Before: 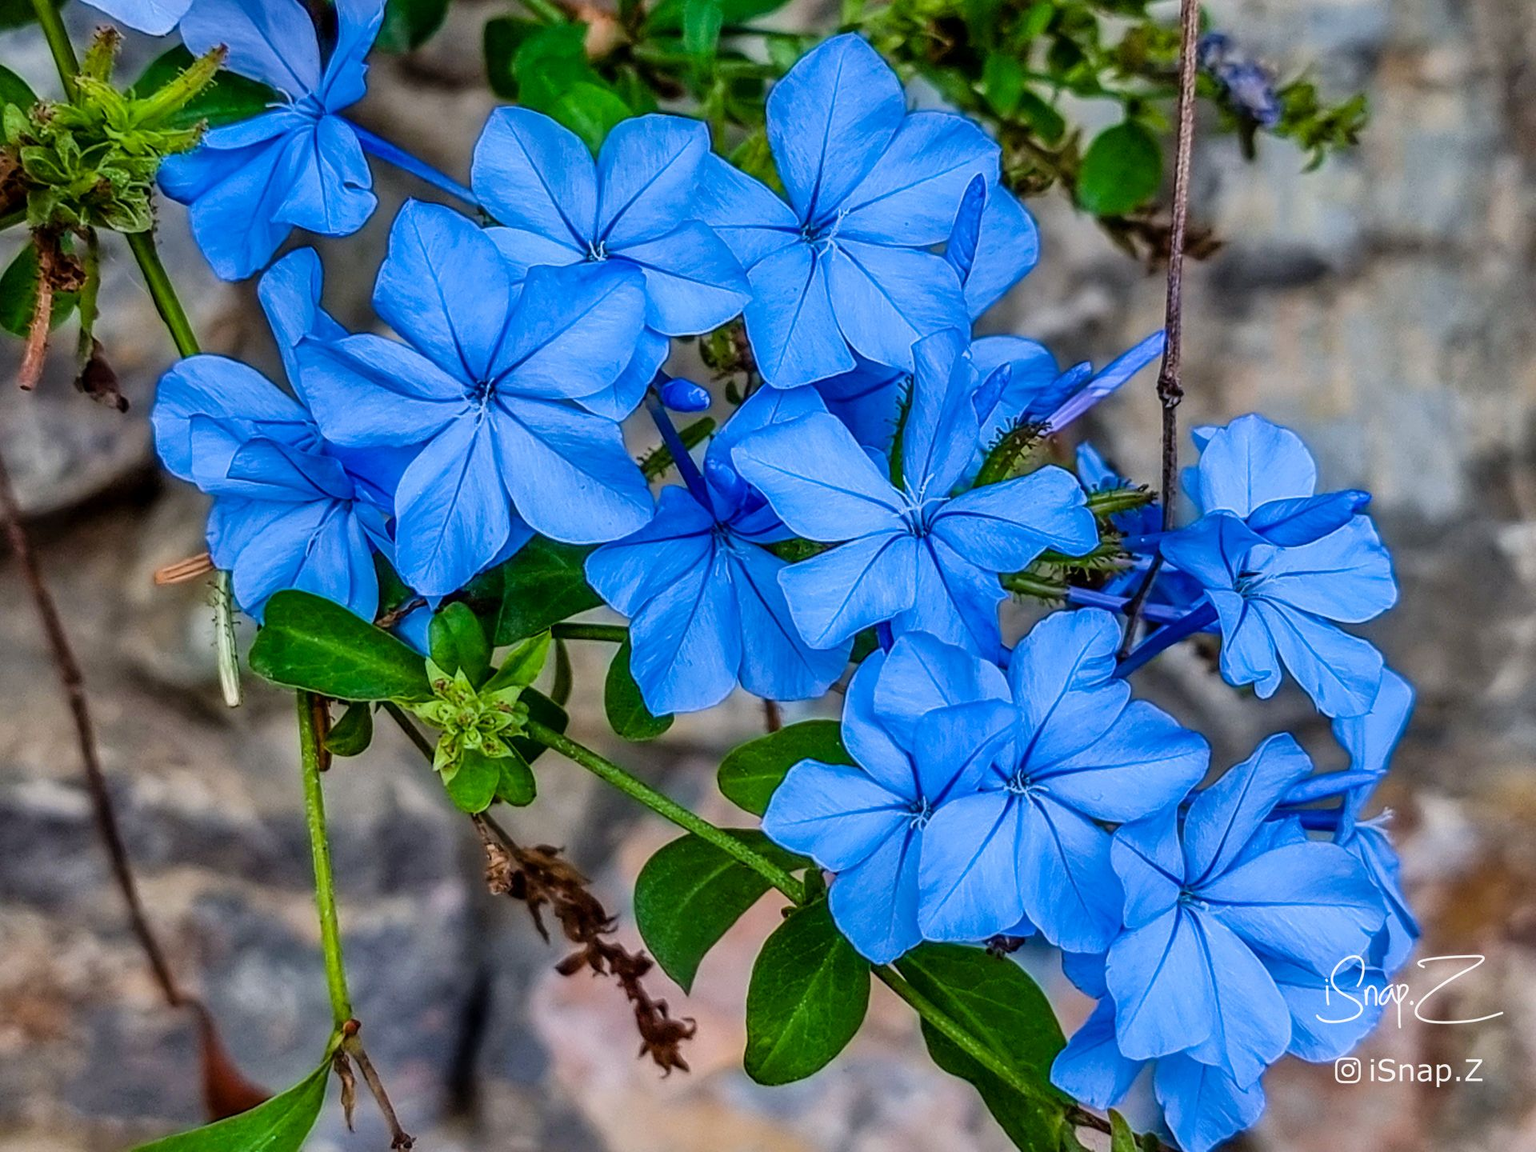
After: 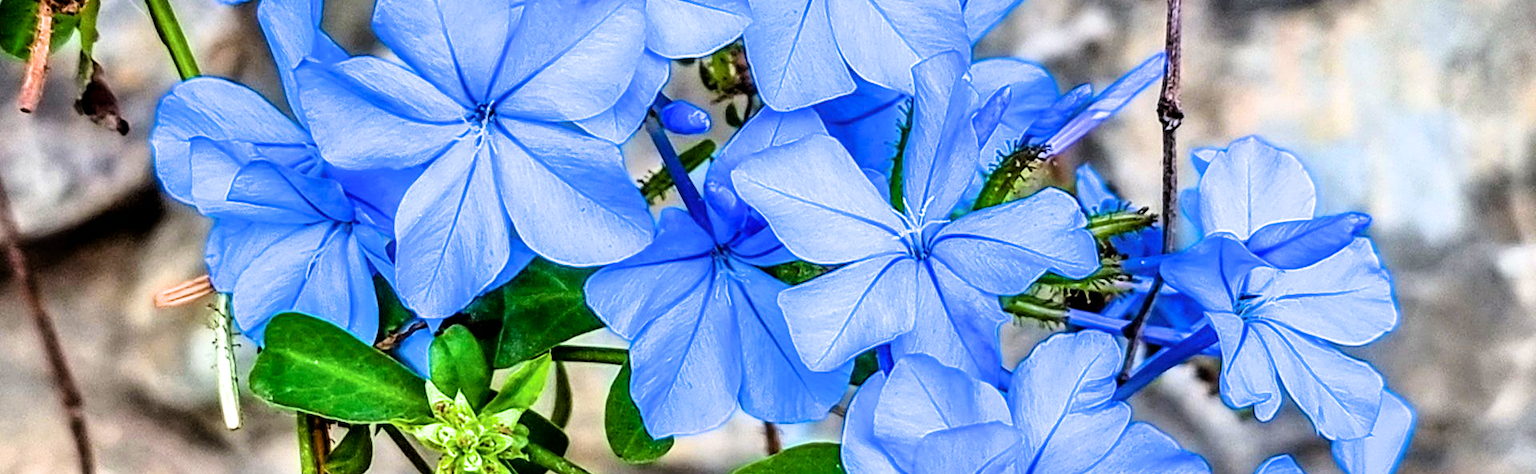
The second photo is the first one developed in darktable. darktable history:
filmic rgb: black relative exposure -8.05 EV, white relative exposure 3.01 EV, hardness 5.41, contrast 1.236, color science v6 (2022)
crop and rotate: top 24.125%, bottom 34.627%
exposure: black level correction 0.001, exposure 1.32 EV, compensate highlight preservation false
